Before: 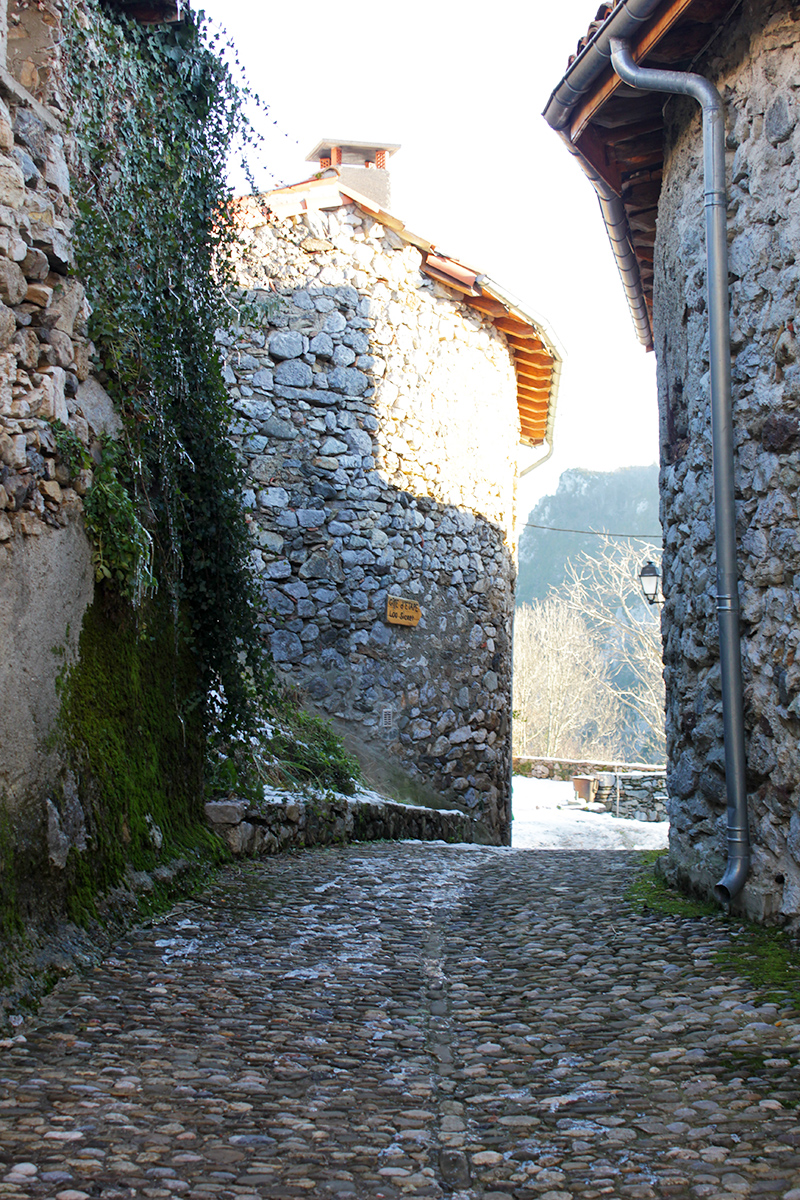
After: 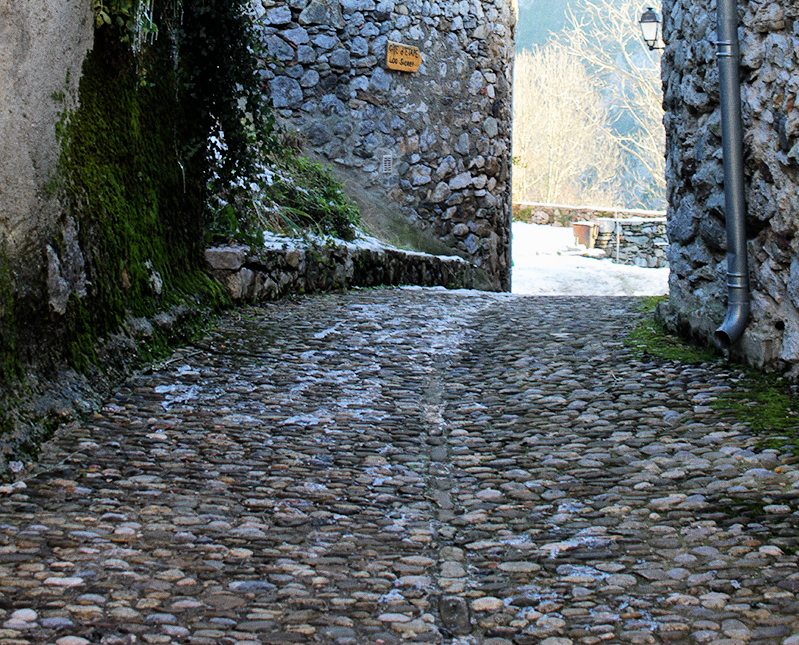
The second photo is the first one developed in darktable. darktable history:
levels: levels [0, 0.43, 0.859]
filmic rgb: black relative exposure -7.65 EV, white relative exposure 4.56 EV, hardness 3.61, color science v6 (2022)
crop and rotate: top 46.237%
grain: coarseness 0.09 ISO
